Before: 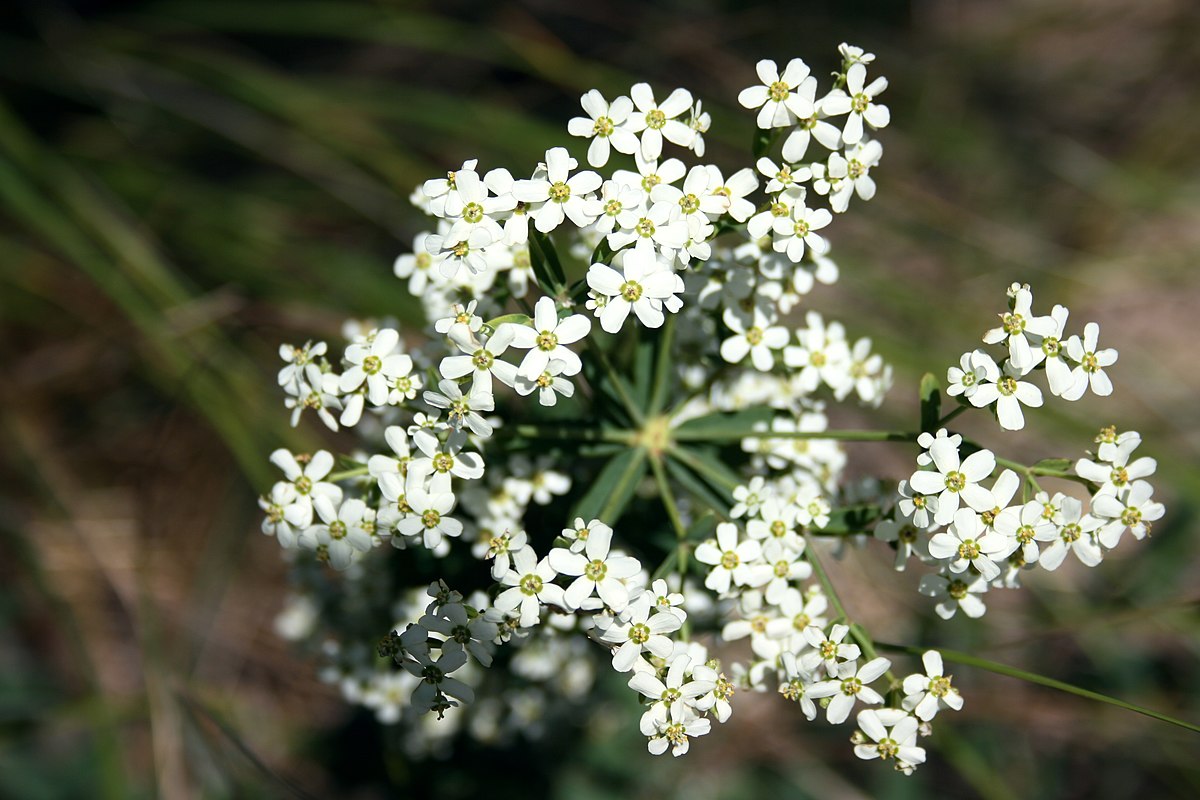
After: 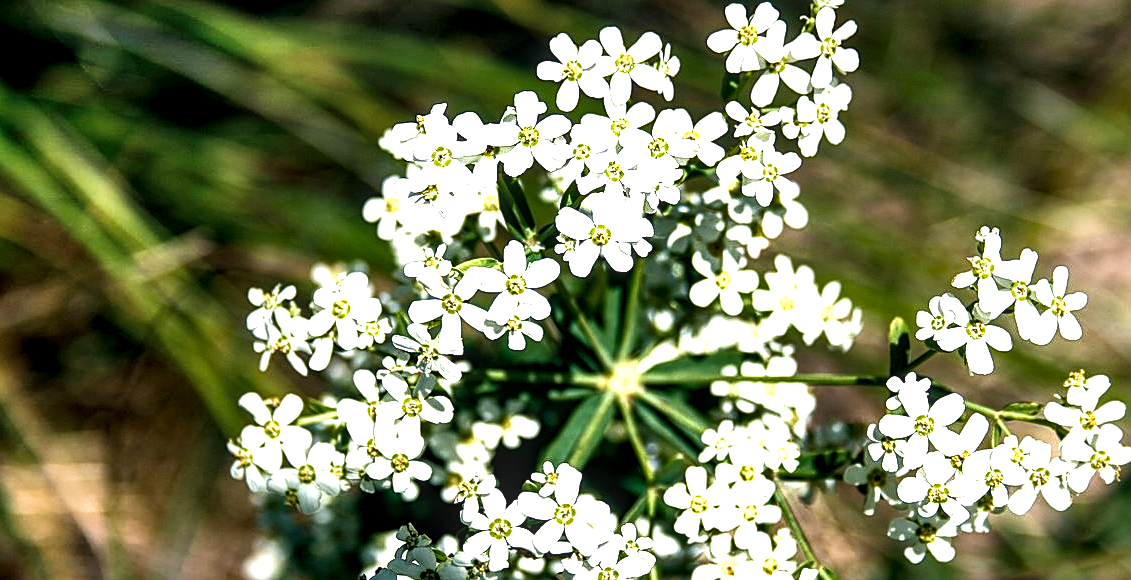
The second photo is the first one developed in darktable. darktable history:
local contrast: highlights 60%, shadows 62%, detail 160%
exposure: black level correction 0, exposure 0.599 EV, compensate exposure bias true, compensate highlight preservation false
sharpen: on, module defaults
velvia: on, module defaults
crop: left 2.661%, top 7.101%, right 3.059%, bottom 20.325%
shadows and highlights: shadows 59.3, highlights -60.42, soften with gaussian
color balance rgb: shadows lift › luminance -7.545%, shadows lift › chroma 2.186%, shadows lift › hue 163.23°, perceptual saturation grading › global saturation 9.229%, perceptual saturation grading › highlights -13.273%, perceptual saturation grading › mid-tones 14.208%, perceptual saturation grading › shadows 23.765%, perceptual brilliance grading › global brilliance 14.476%, perceptual brilliance grading › shadows -34.921%, global vibrance 20%
